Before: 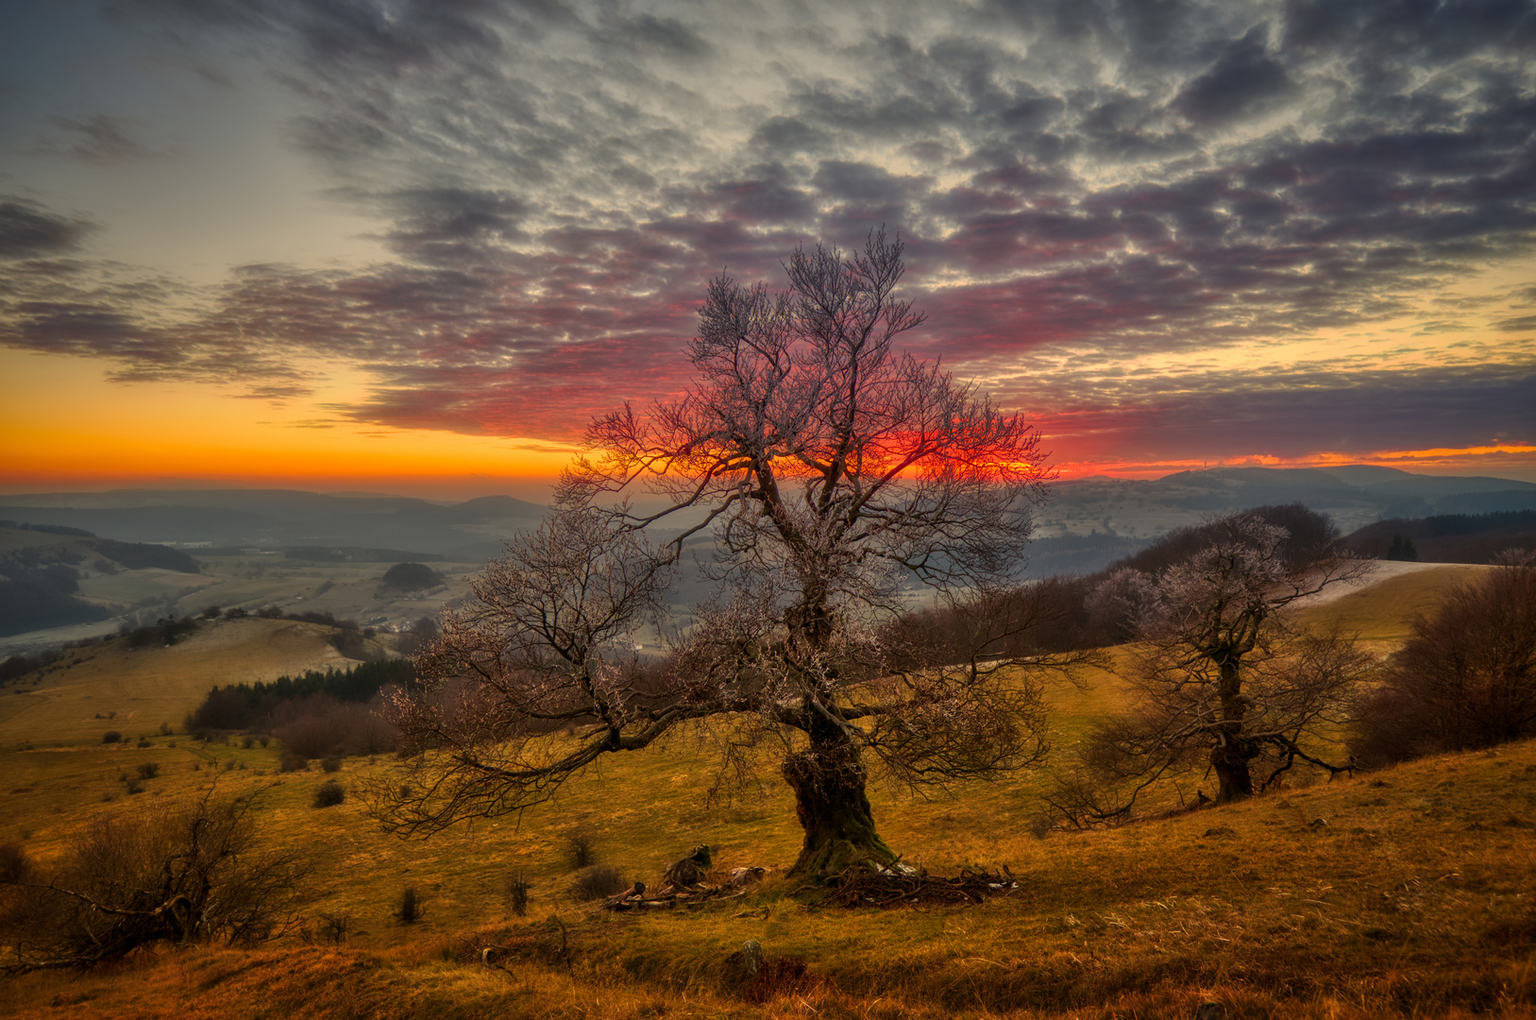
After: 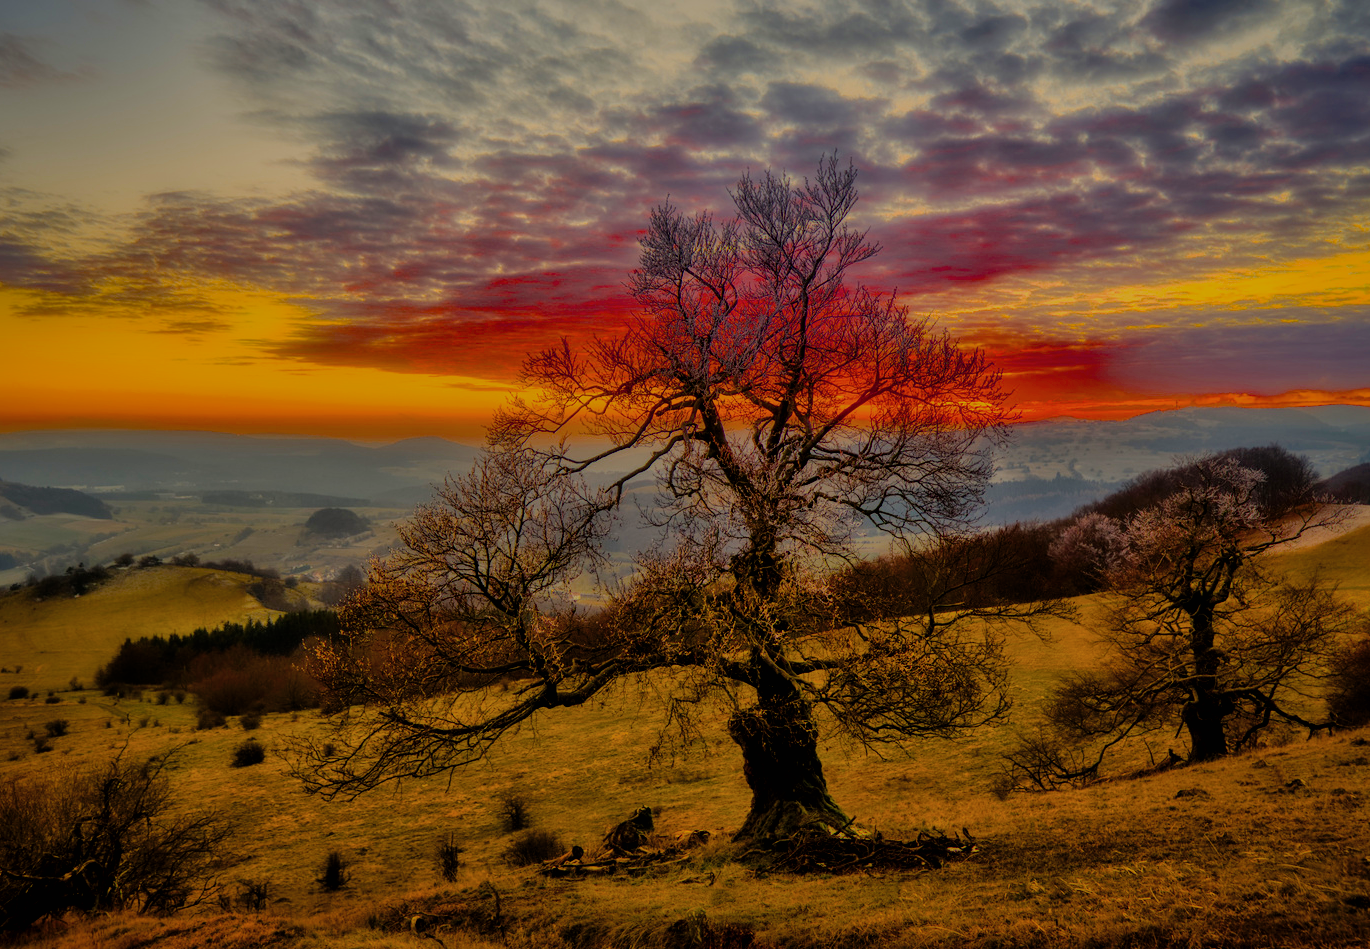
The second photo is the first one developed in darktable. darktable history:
crop: left 6.199%, top 8.231%, right 9.55%, bottom 3.865%
filmic rgb: black relative exposure -7.39 EV, white relative exposure 5.06 EV, hardness 3.2, iterations of high-quality reconstruction 0
color balance rgb: shadows lift › hue 87.16°, global offset › luminance -0.479%, linear chroma grading › global chroma 14.408%, perceptual saturation grading › global saturation 30.569%, saturation formula JzAzBz (2021)
shadows and highlights: on, module defaults
